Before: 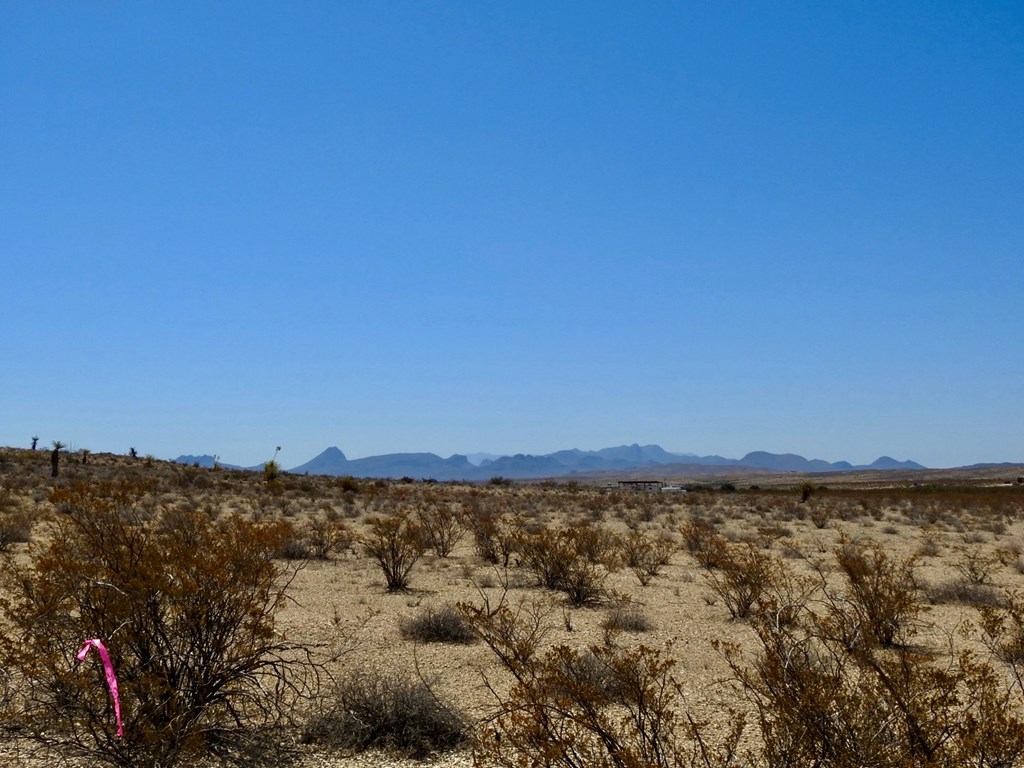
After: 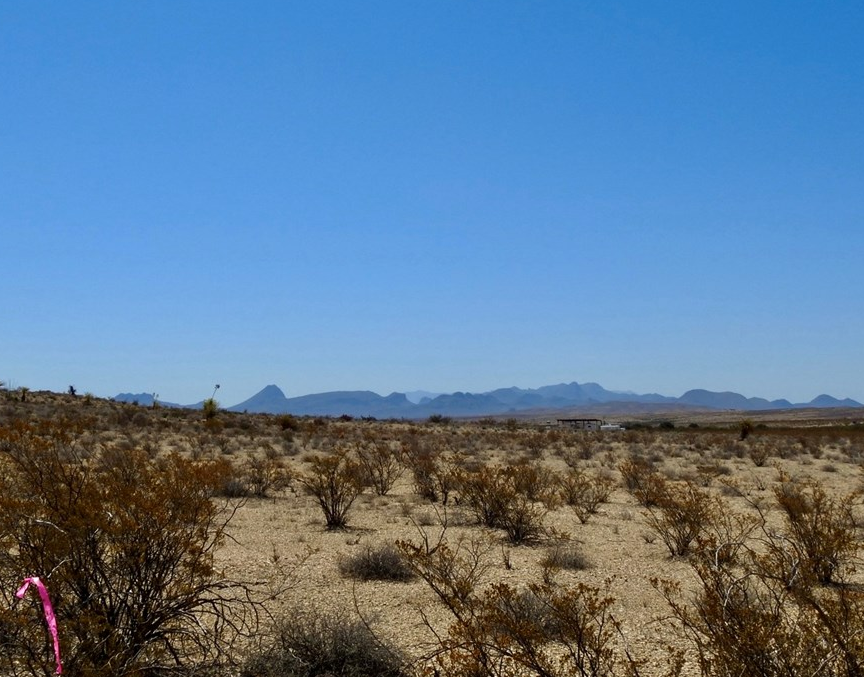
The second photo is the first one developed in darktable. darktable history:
crop: left 6.028%, top 8.112%, right 9.531%, bottom 3.619%
